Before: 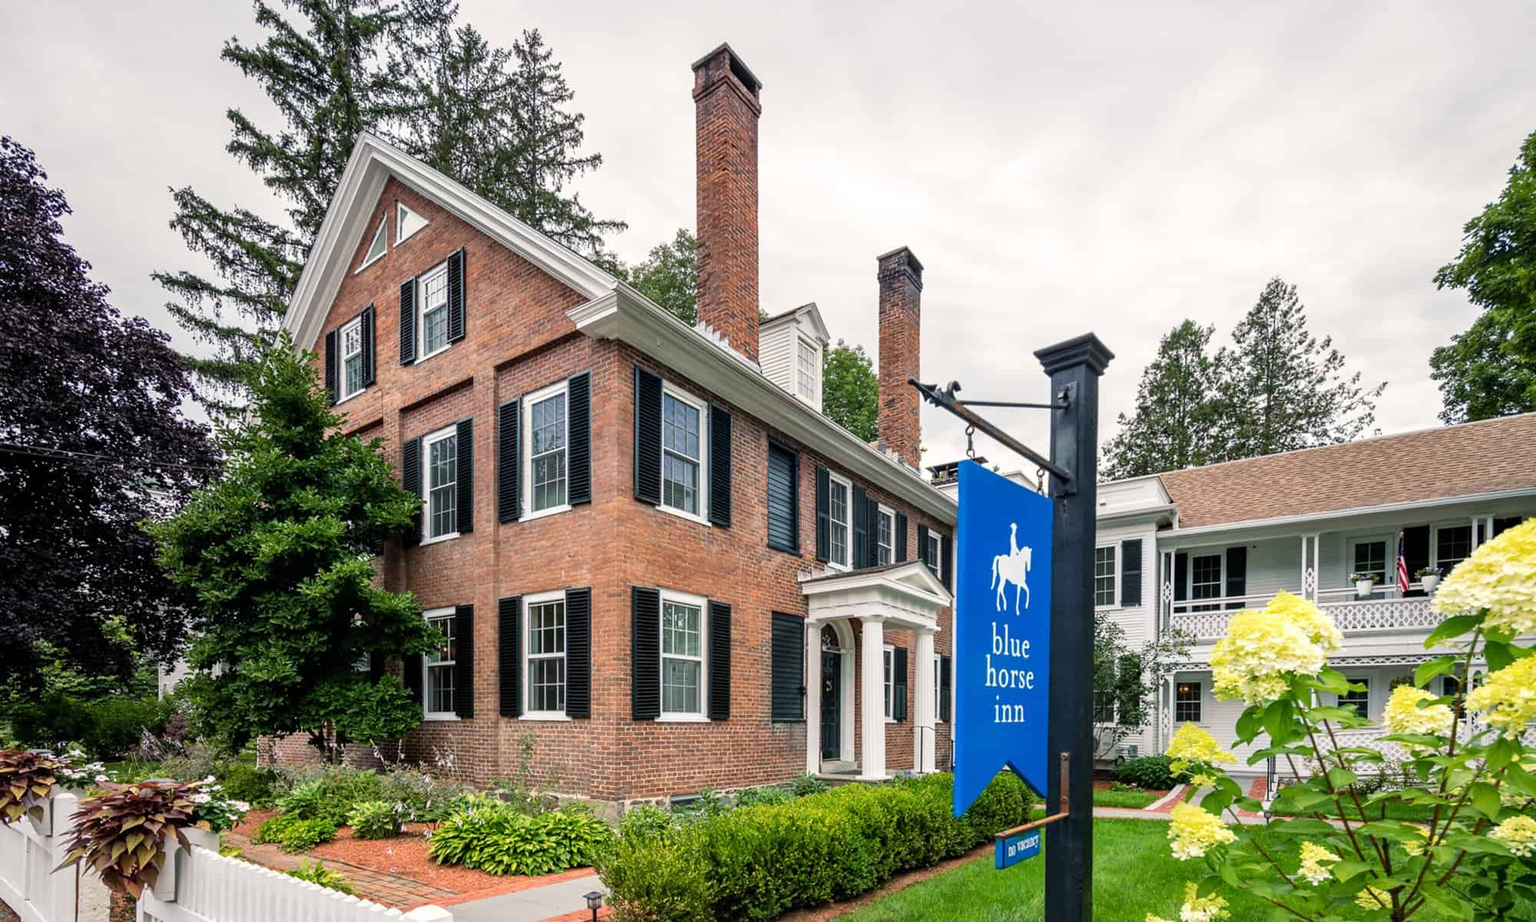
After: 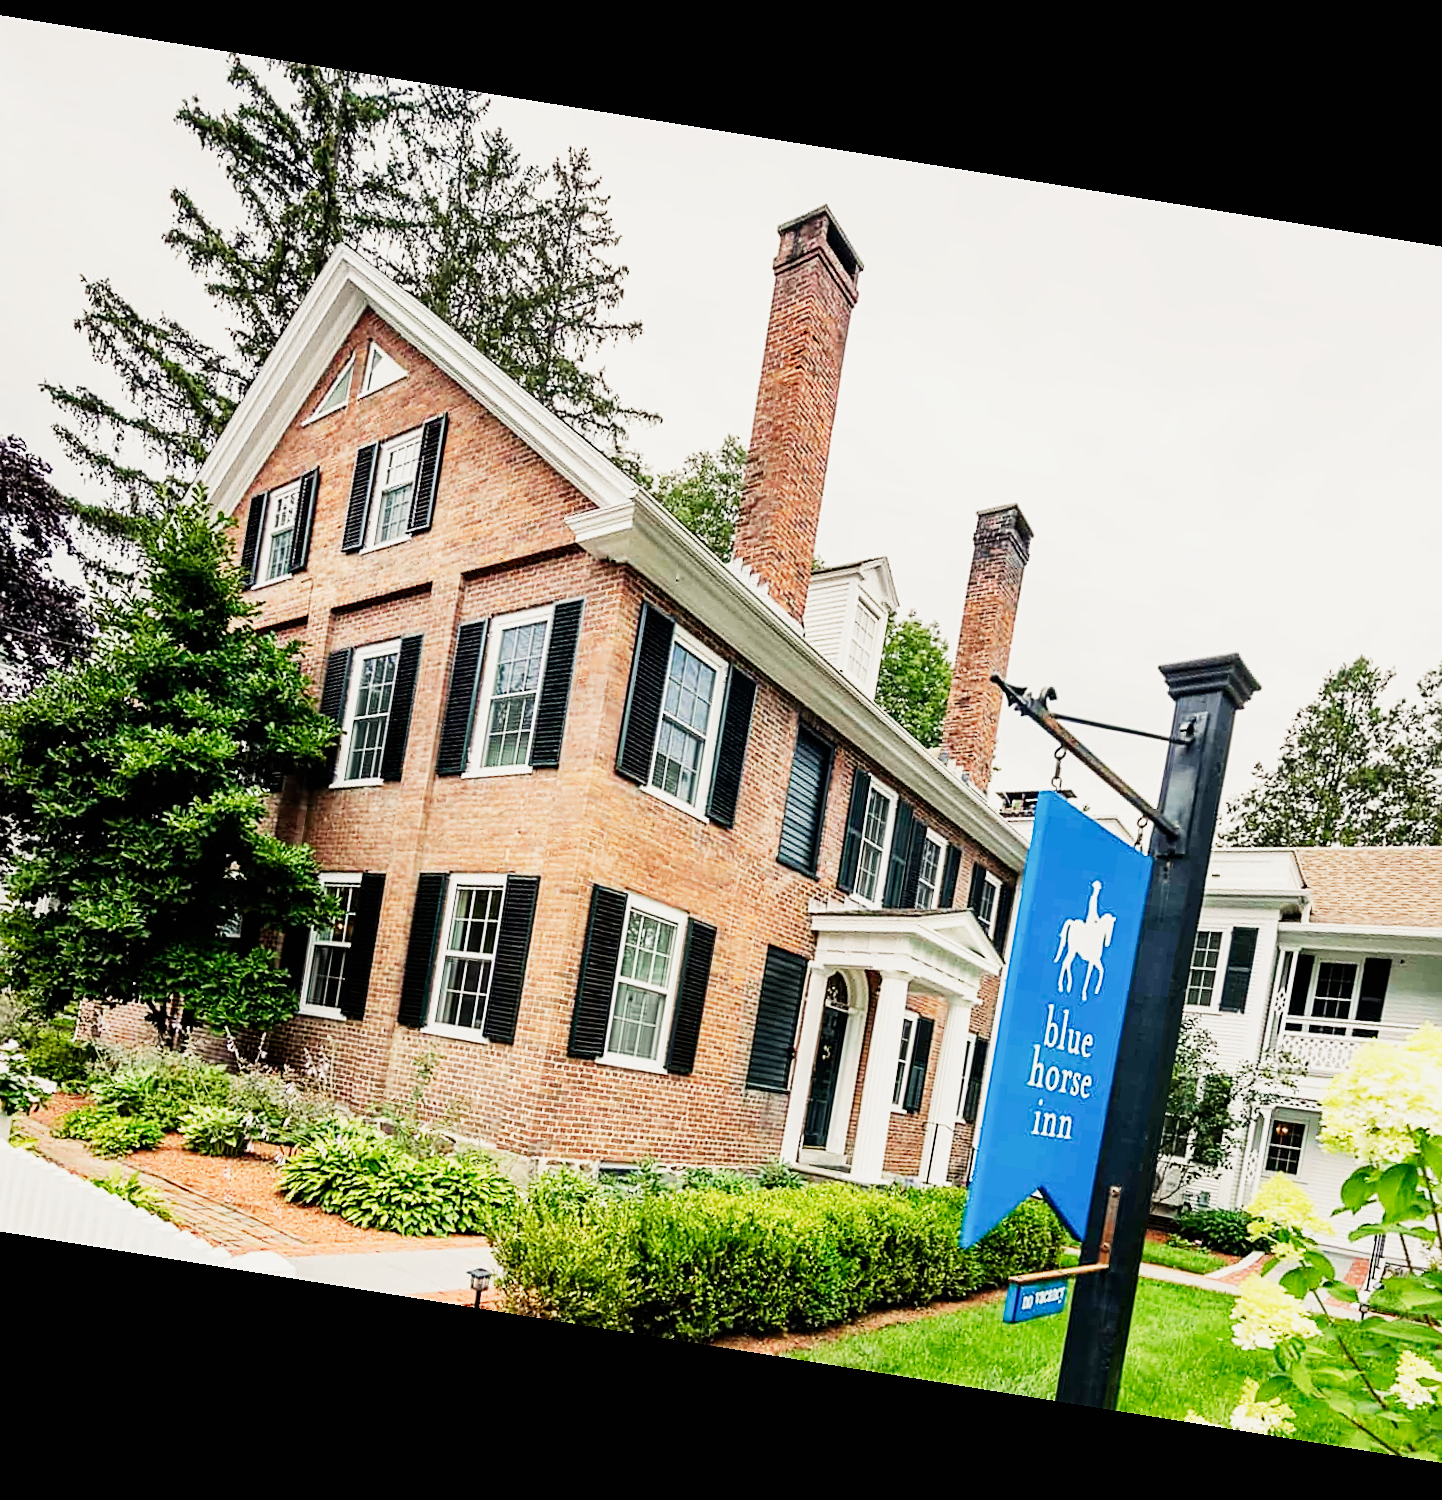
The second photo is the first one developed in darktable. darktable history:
white balance: red 1.029, blue 0.92
crop and rotate: left 13.342%, right 19.991%
exposure: exposure 0.95 EV, compensate highlight preservation false
rotate and perspective: rotation 9.12°, automatic cropping off
sigmoid: contrast 1.8, skew -0.2, preserve hue 0%, red attenuation 0.1, red rotation 0.035, green attenuation 0.1, green rotation -0.017, blue attenuation 0.15, blue rotation -0.052, base primaries Rec2020
sharpen: on, module defaults
